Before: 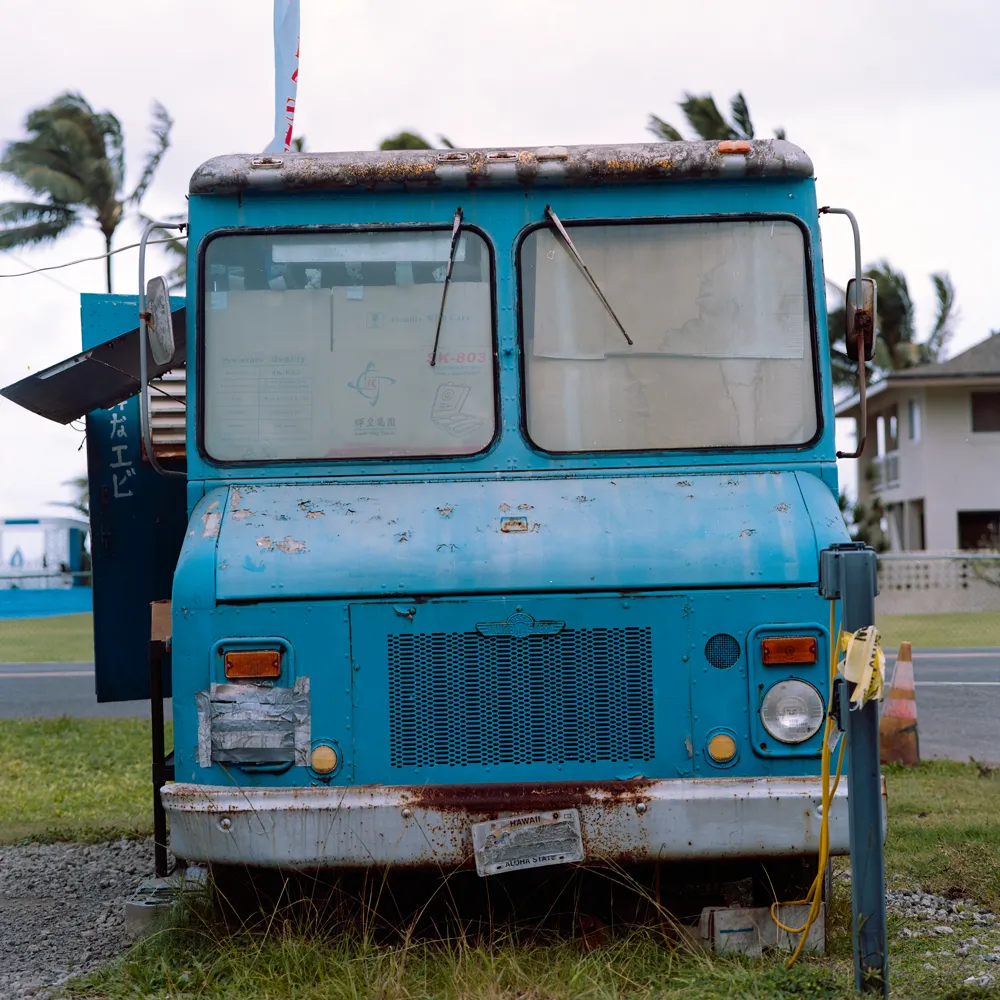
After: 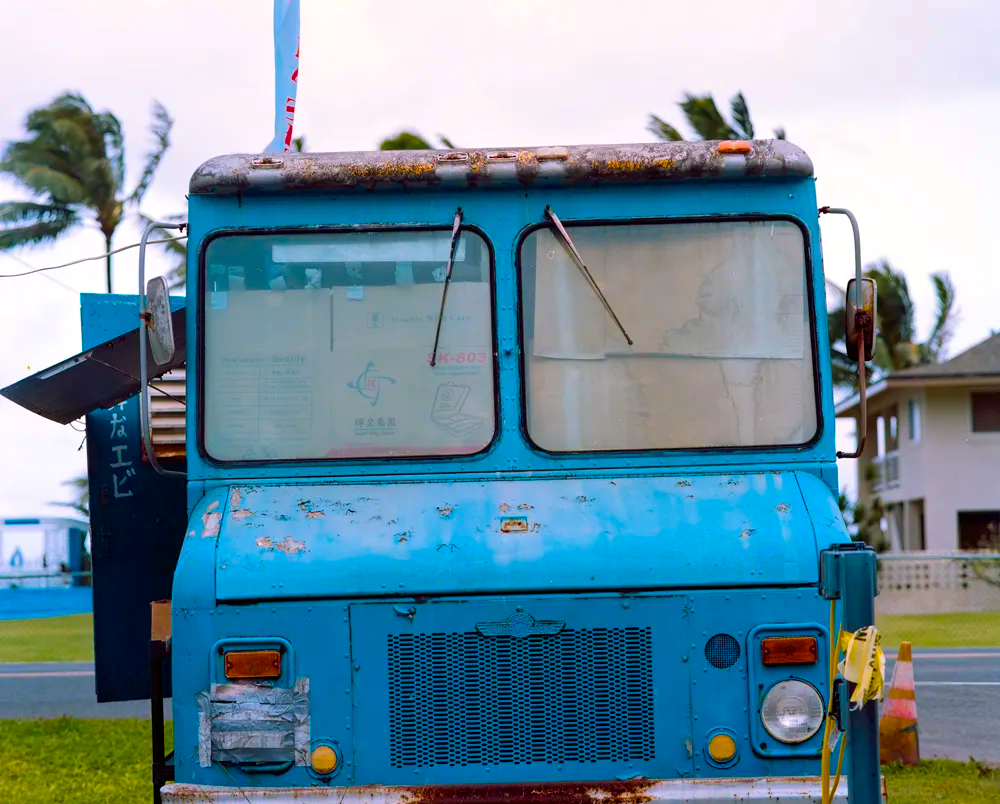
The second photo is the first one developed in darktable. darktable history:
crop: bottom 19.597%
local contrast: highlights 101%, shadows 98%, detail 119%, midtone range 0.2
color balance rgb: linear chroma grading › global chroma 9.987%, perceptual saturation grading › global saturation 36.742%, global vibrance 45.219%
